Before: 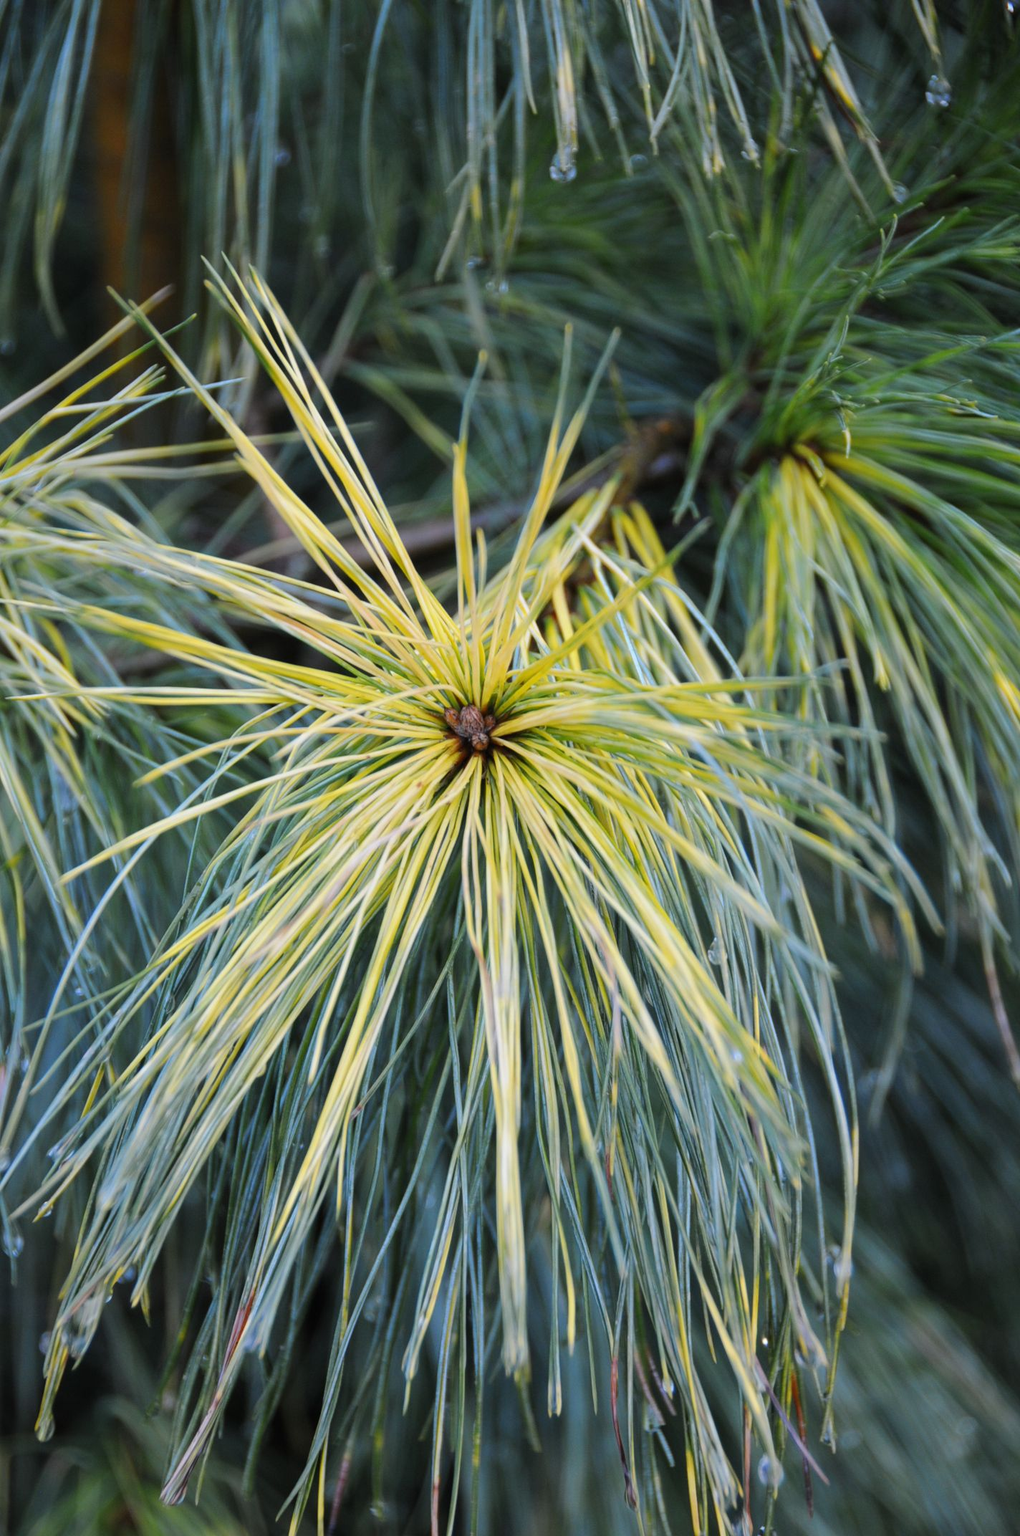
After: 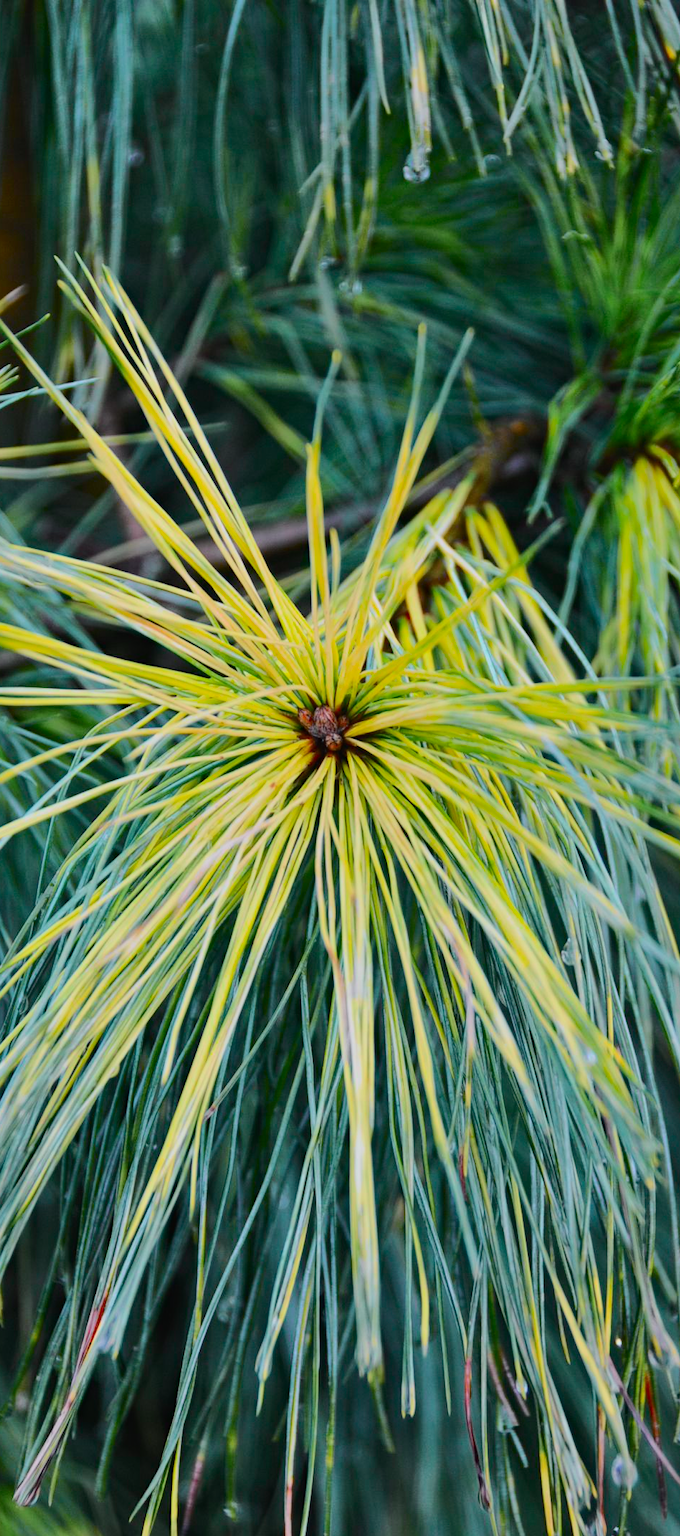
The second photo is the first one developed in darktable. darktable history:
crop and rotate: left 14.436%, right 18.898%
tone curve: curves: ch0 [(0, 0.018) (0.036, 0.038) (0.15, 0.131) (0.27, 0.247) (0.503, 0.556) (0.763, 0.785) (1, 0.919)]; ch1 [(0, 0) (0.203, 0.158) (0.333, 0.283) (0.451, 0.417) (0.502, 0.5) (0.519, 0.522) (0.562, 0.588) (0.603, 0.664) (0.722, 0.813) (1, 1)]; ch2 [(0, 0) (0.29, 0.295) (0.404, 0.436) (0.497, 0.499) (0.521, 0.523) (0.561, 0.605) (0.639, 0.664) (0.712, 0.764) (1, 1)], color space Lab, independent channels, preserve colors none
haze removal: compatibility mode true, adaptive false
shadows and highlights: shadows 43.71, white point adjustment -1.46, soften with gaussian
